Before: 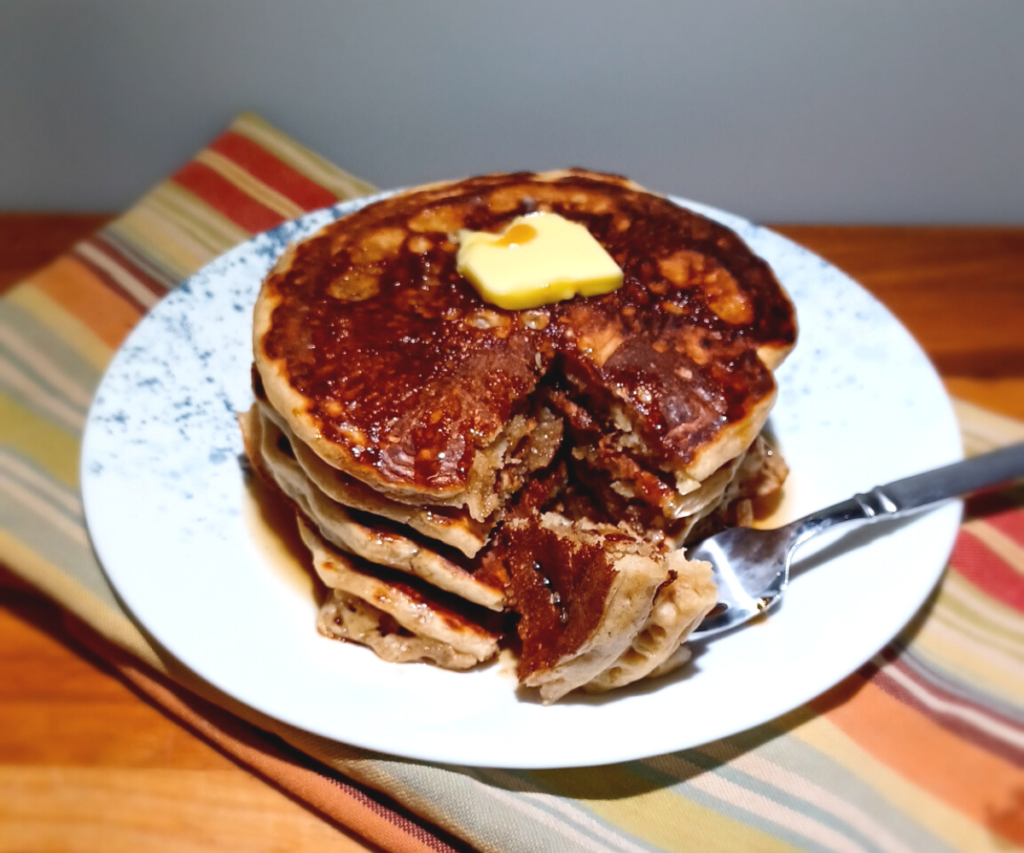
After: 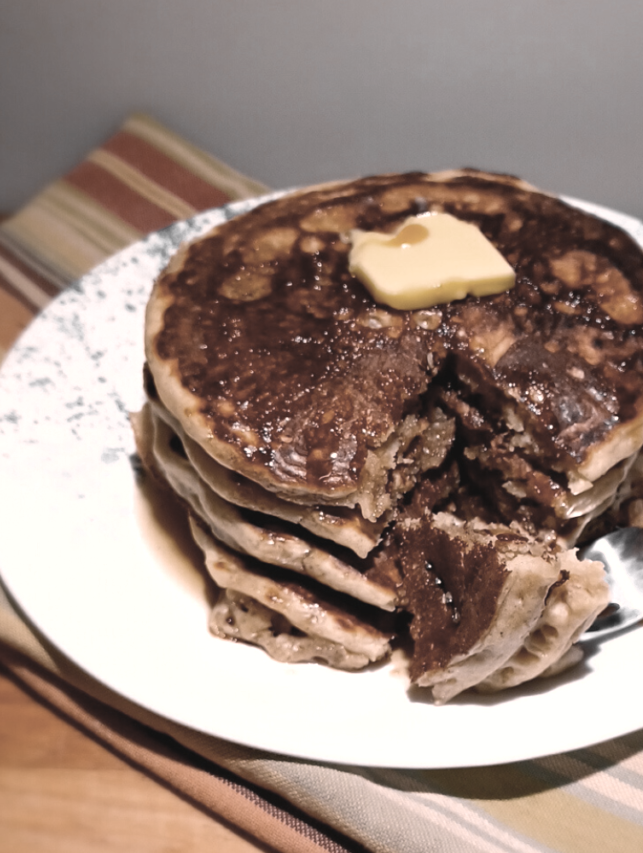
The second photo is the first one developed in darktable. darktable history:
crop: left 10.644%, right 26.528%
color zones: curves: ch0 [(0, 0.613) (0.01, 0.613) (0.245, 0.448) (0.498, 0.529) (0.642, 0.665) (0.879, 0.777) (0.99, 0.613)]; ch1 [(0, 0.035) (0.121, 0.189) (0.259, 0.197) (0.415, 0.061) (0.589, 0.022) (0.732, 0.022) (0.857, 0.026) (0.991, 0.053)]
color correction: highlights a* 21.88, highlights b* 22.25
white balance: red 0.983, blue 1.036
